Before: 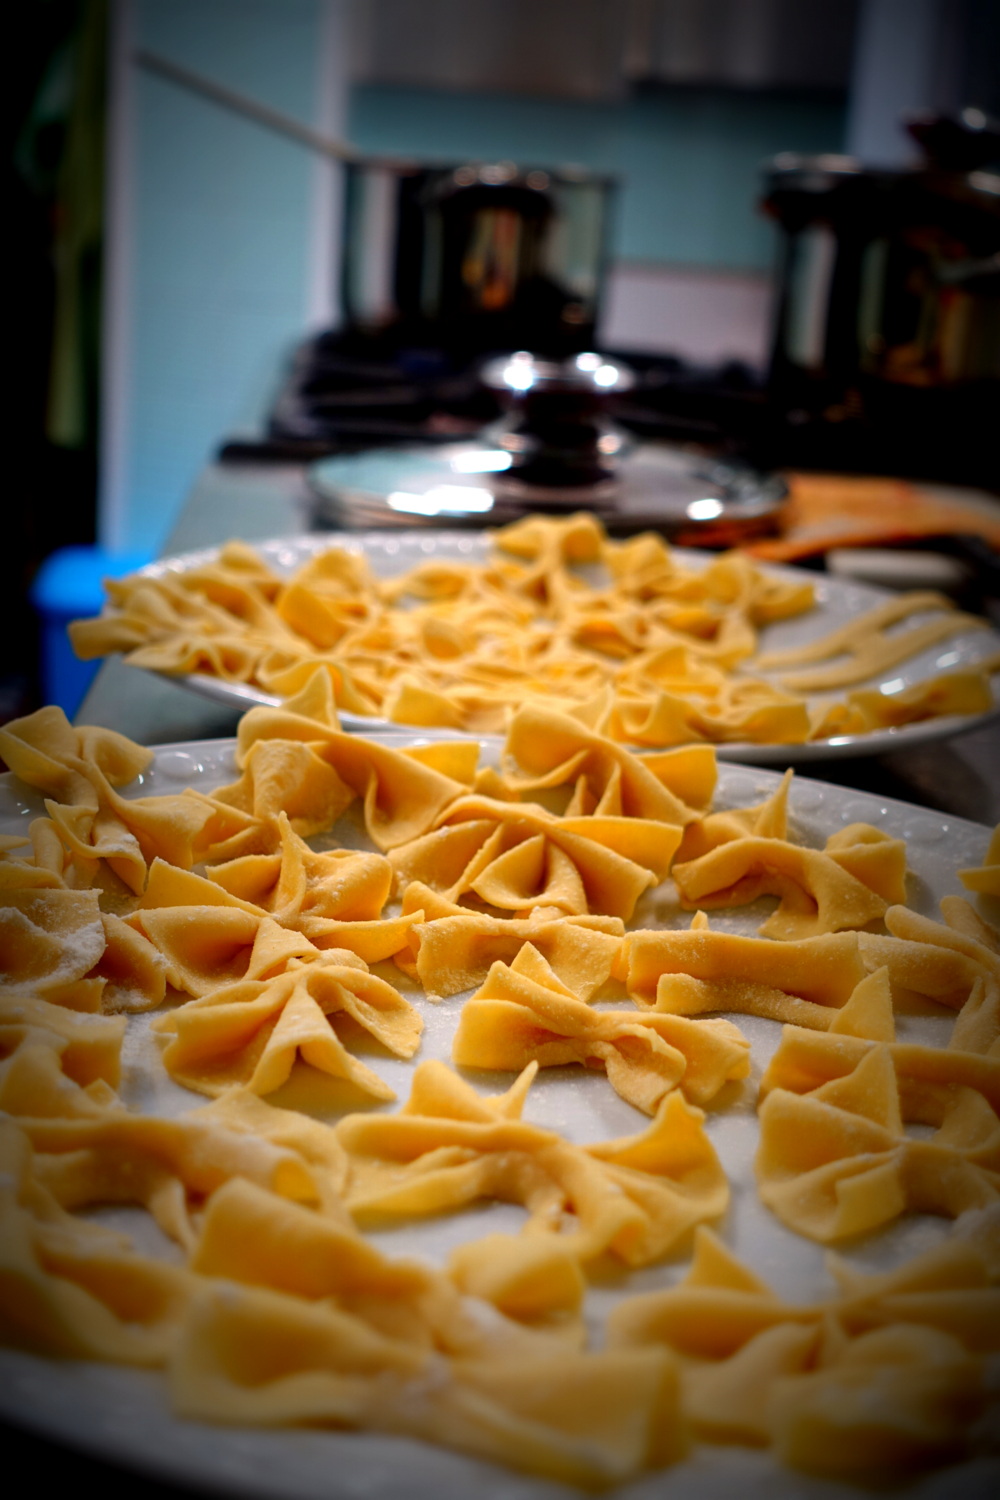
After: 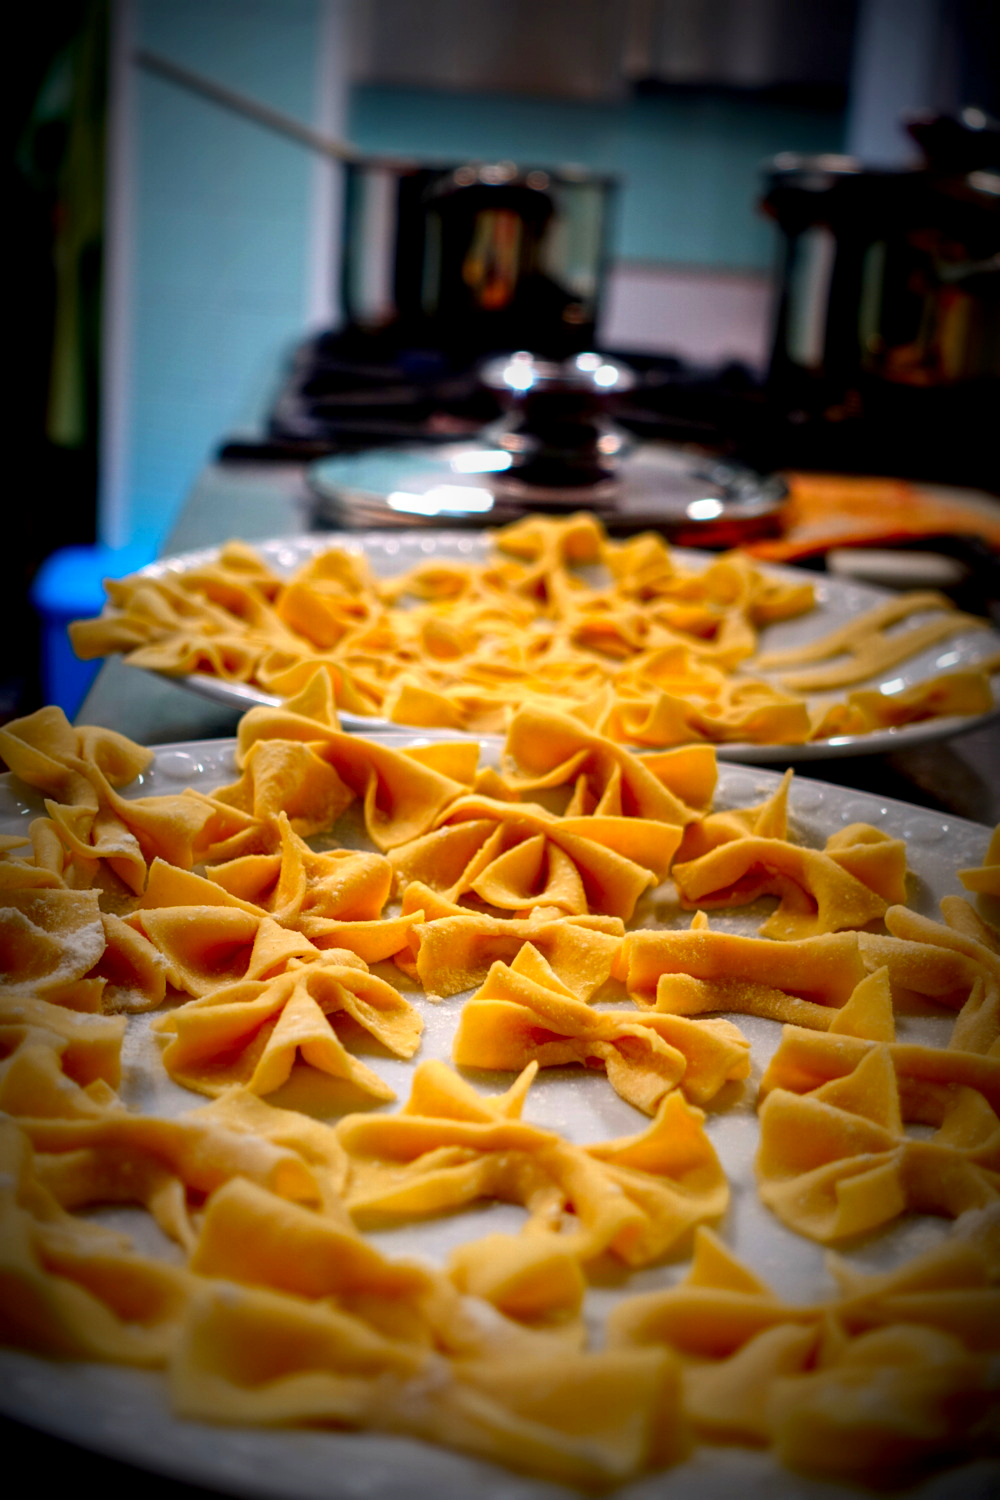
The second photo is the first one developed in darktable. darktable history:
contrast brightness saturation: contrast 0.09, saturation 0.28
local contrast: detail 130%
